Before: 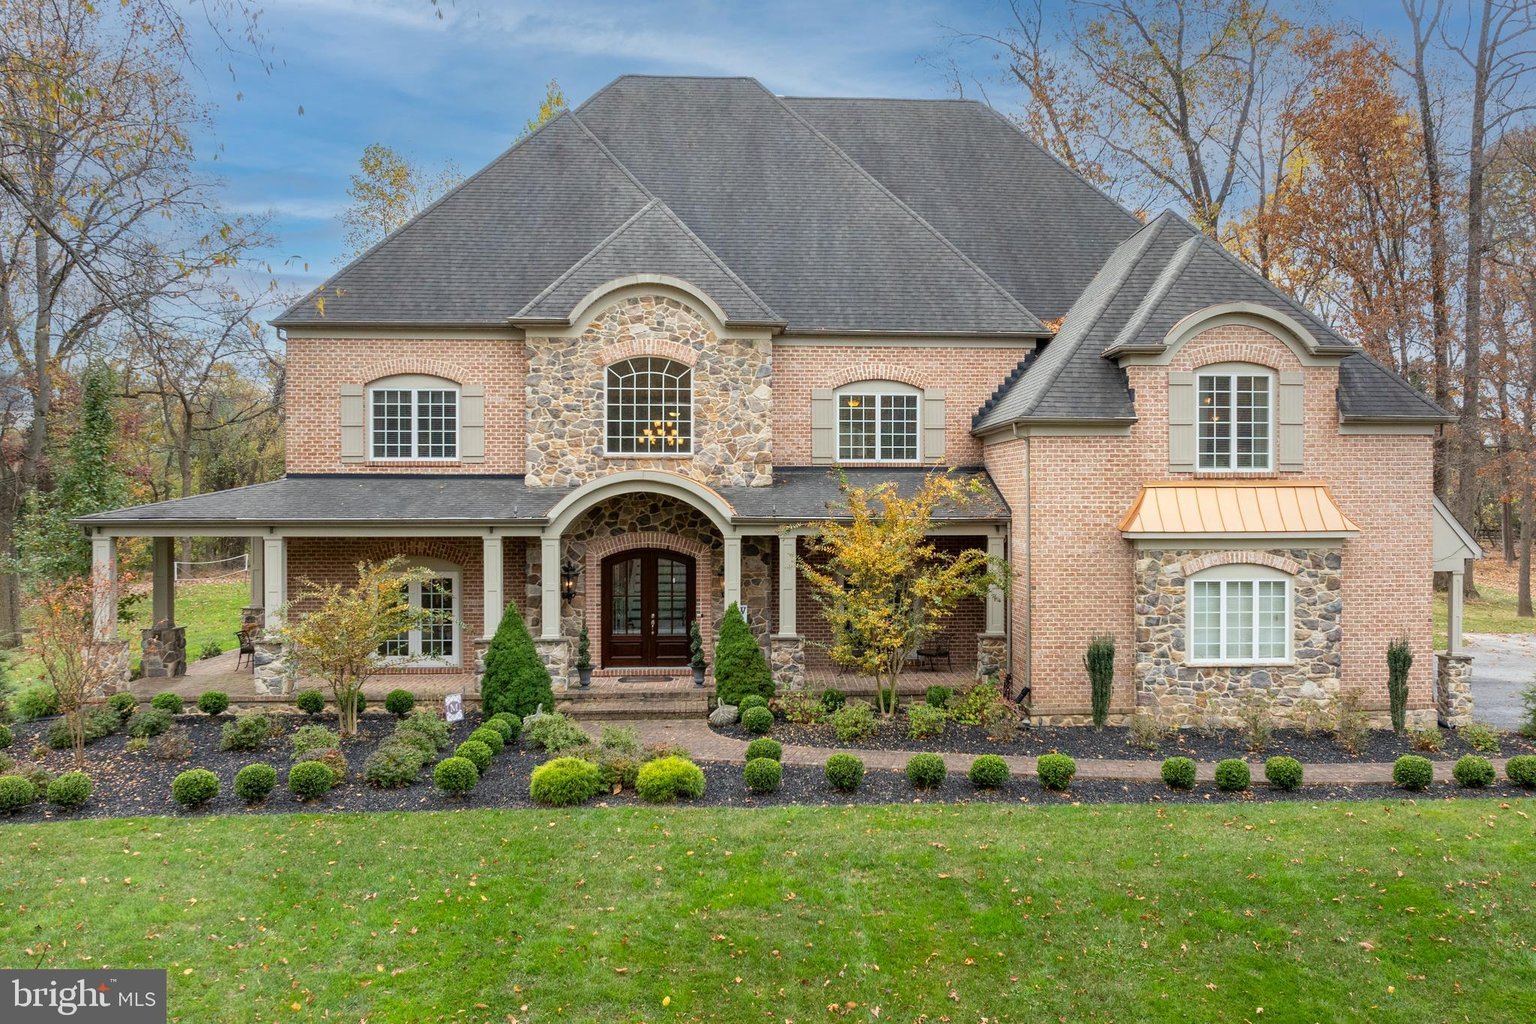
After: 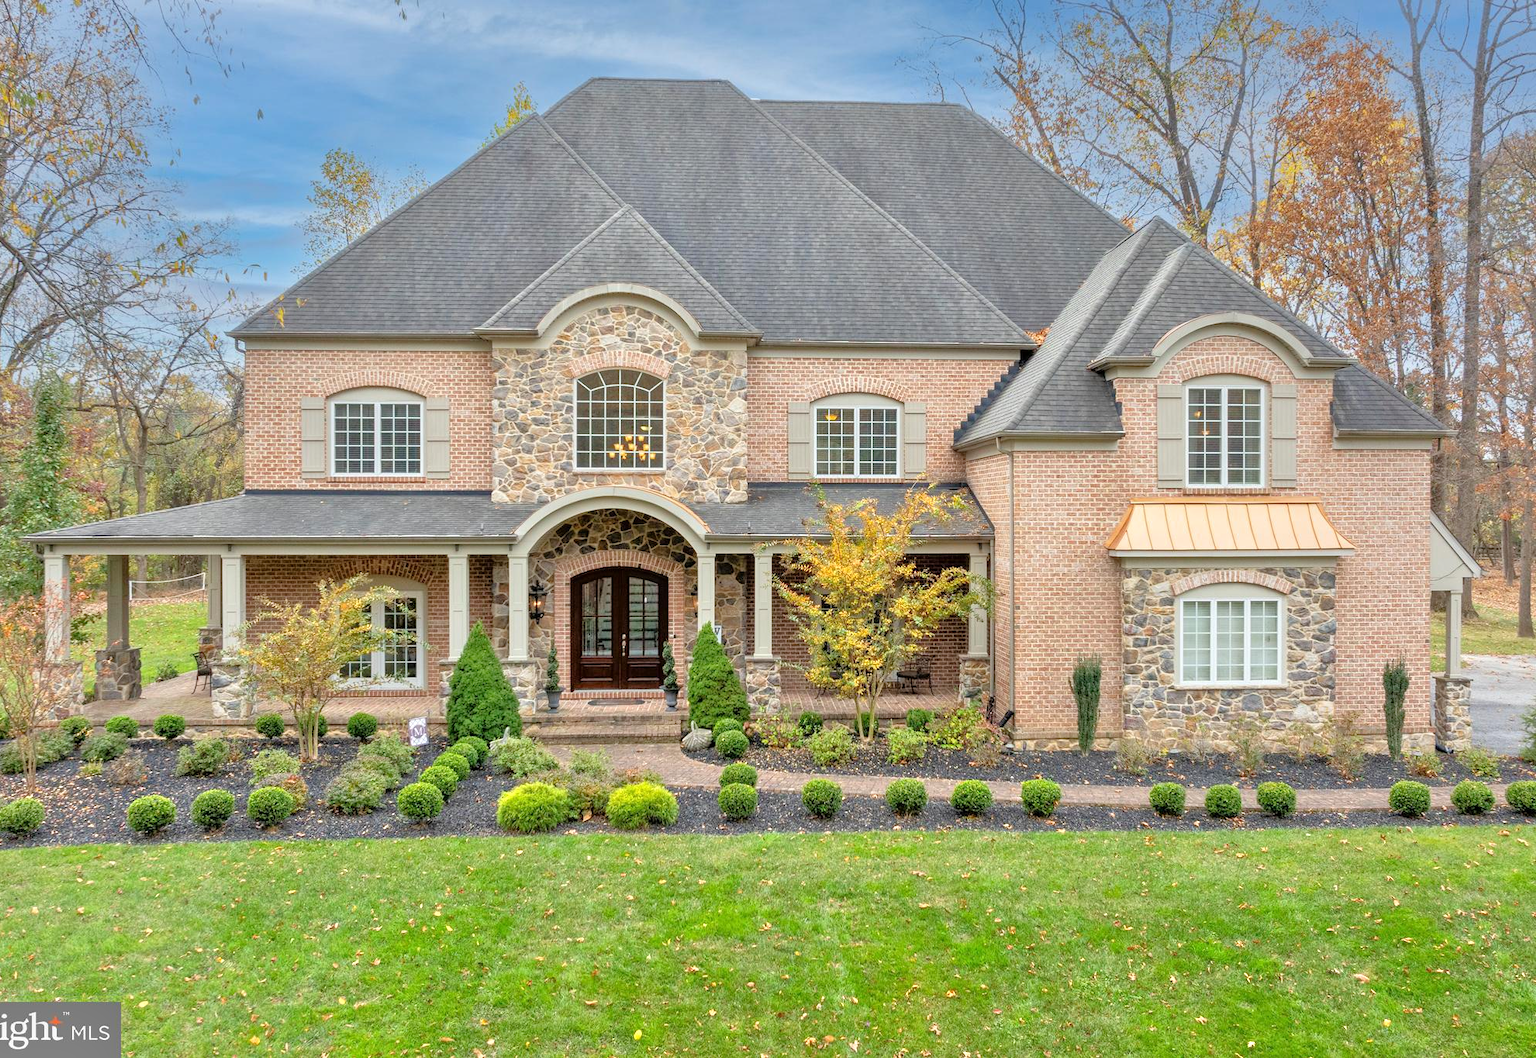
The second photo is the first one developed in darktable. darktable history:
tone equalizer: -7 EV 0.15 EV, -6 EV 0.6 EV, -5 EV 1.15 EV, -4 EV 1.33 EV, -3 EV 1.15 EV, -2 EV 0.6 EV, -1 EV 0.15 EV, mask exposure compensation -0.5 EV
crop and rotate: left 3.238%
